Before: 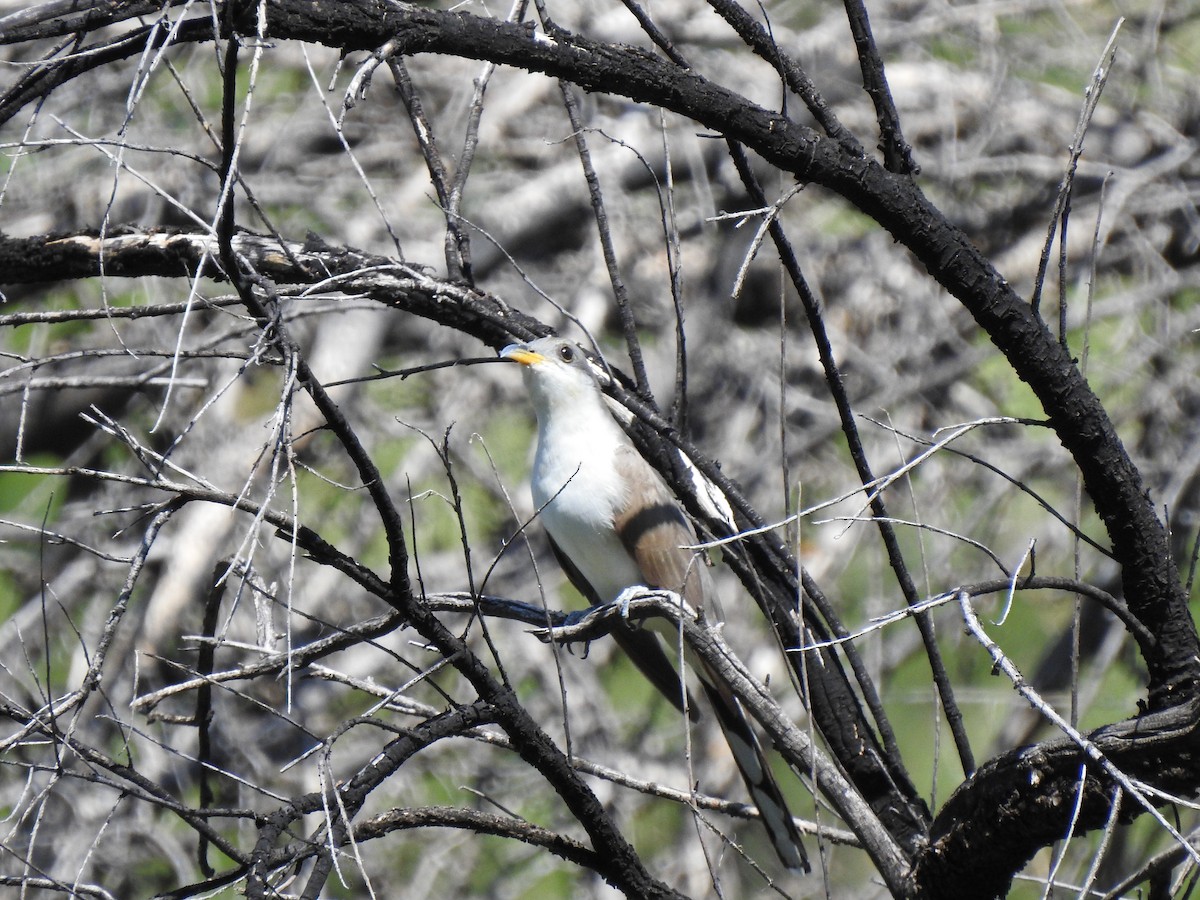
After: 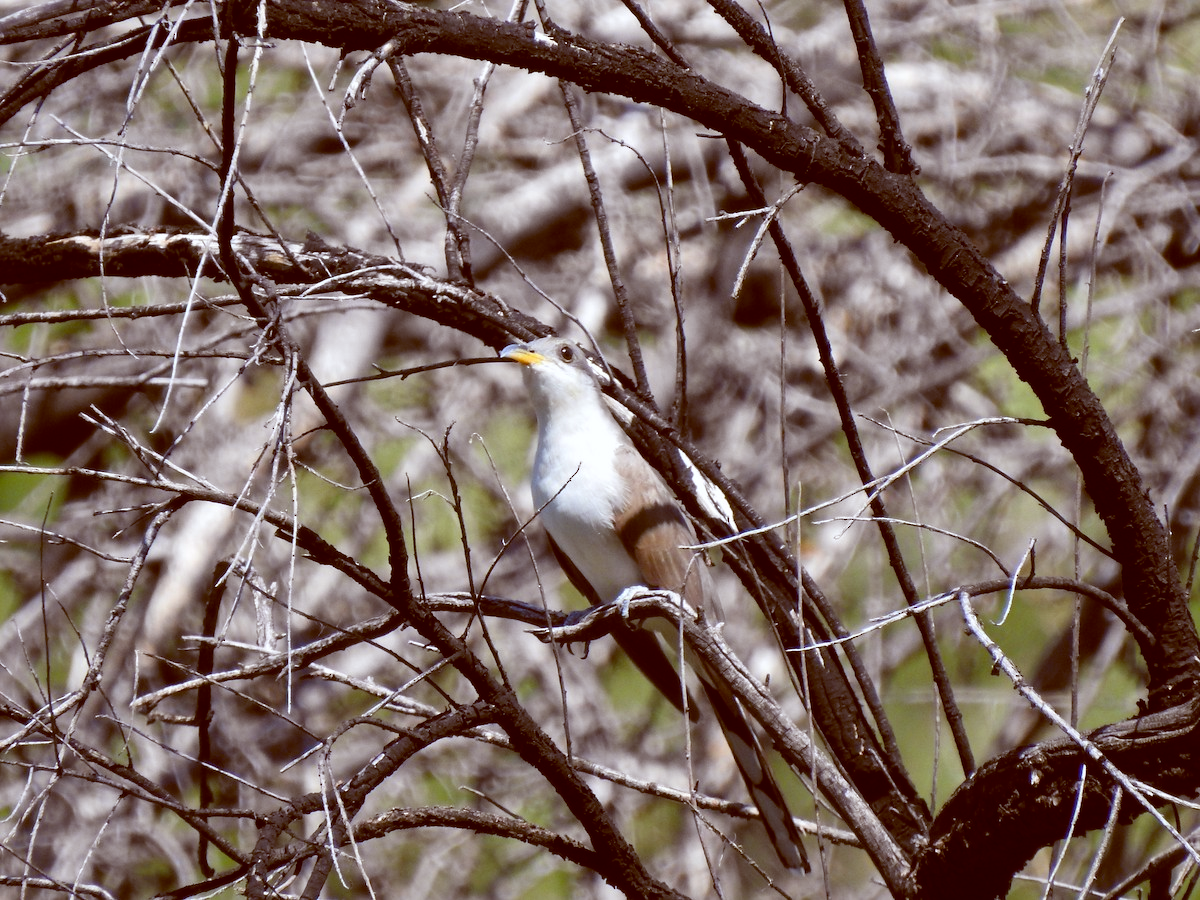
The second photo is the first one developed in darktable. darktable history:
rgb levels: mode RGB, independent channels, levels [[0, 0.5, 1], [0, 0.521, 1], [0, 0.536, 1]]
color balance: lift [1, 1.015, 1.004, 0.985], gamma [1, 0.958, 0.971, 1.042], gain [1, 0.956, 0.977, 1.044]
